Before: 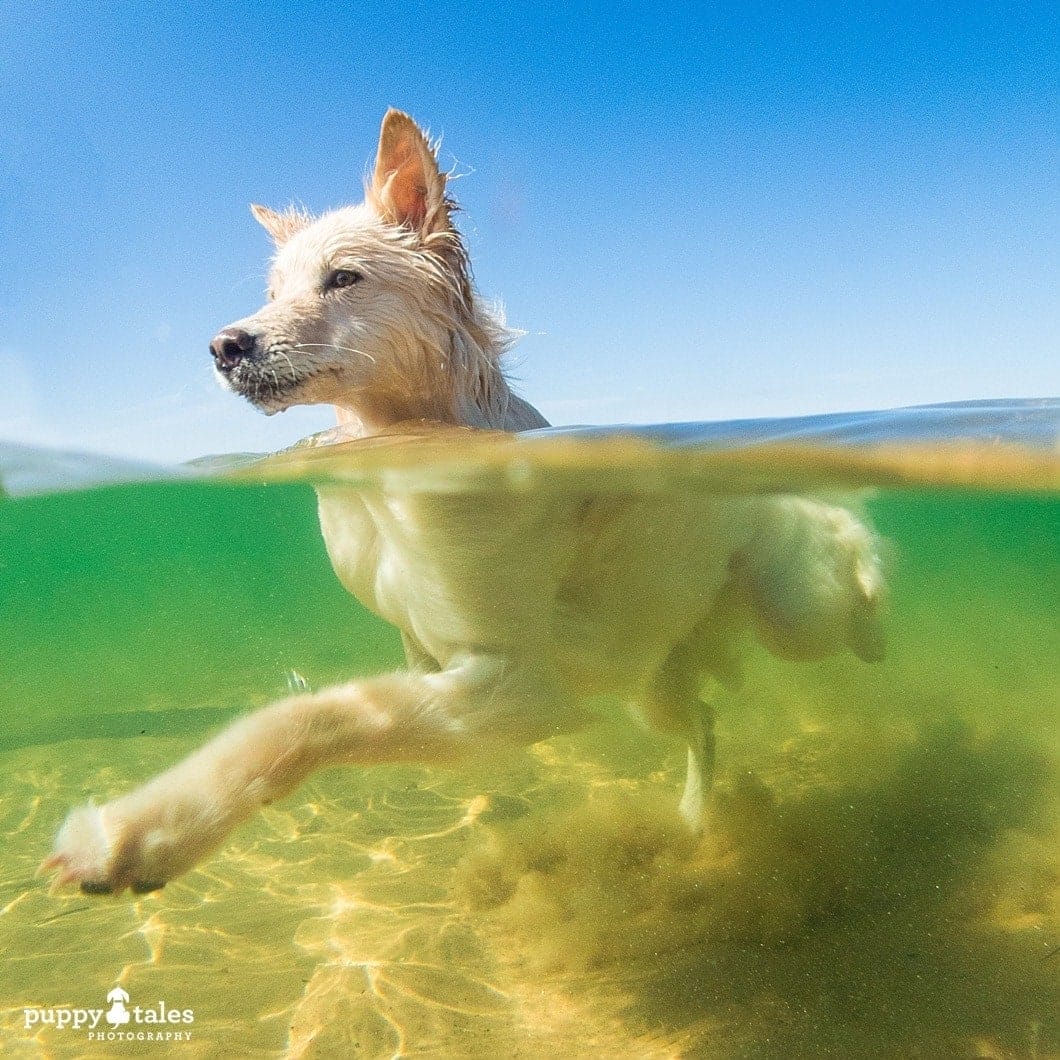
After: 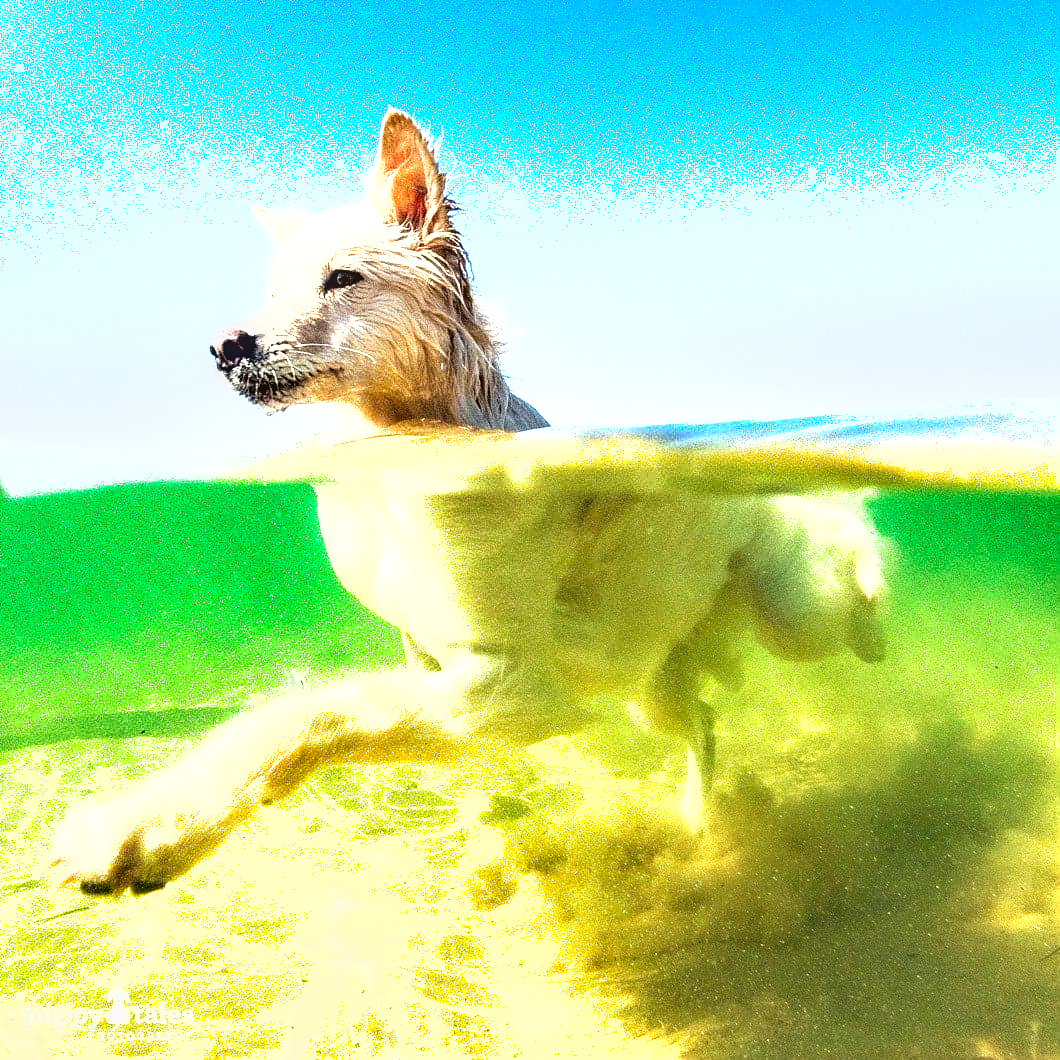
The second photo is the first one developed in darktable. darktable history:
shadows and highlights: shadows 25, highlights -48, soften with gaussian
exposure: black level correction 0, exposure 1.45 EV, compensate exposure bias true, compensate highlight preservation false
local contrast: on, module defaults
contrast equalizer: octaves 7, y [[0.6 ×6], [0.55 ×6], [0 ×6], [0 ×6], [0 ×6]], mix -0.3
